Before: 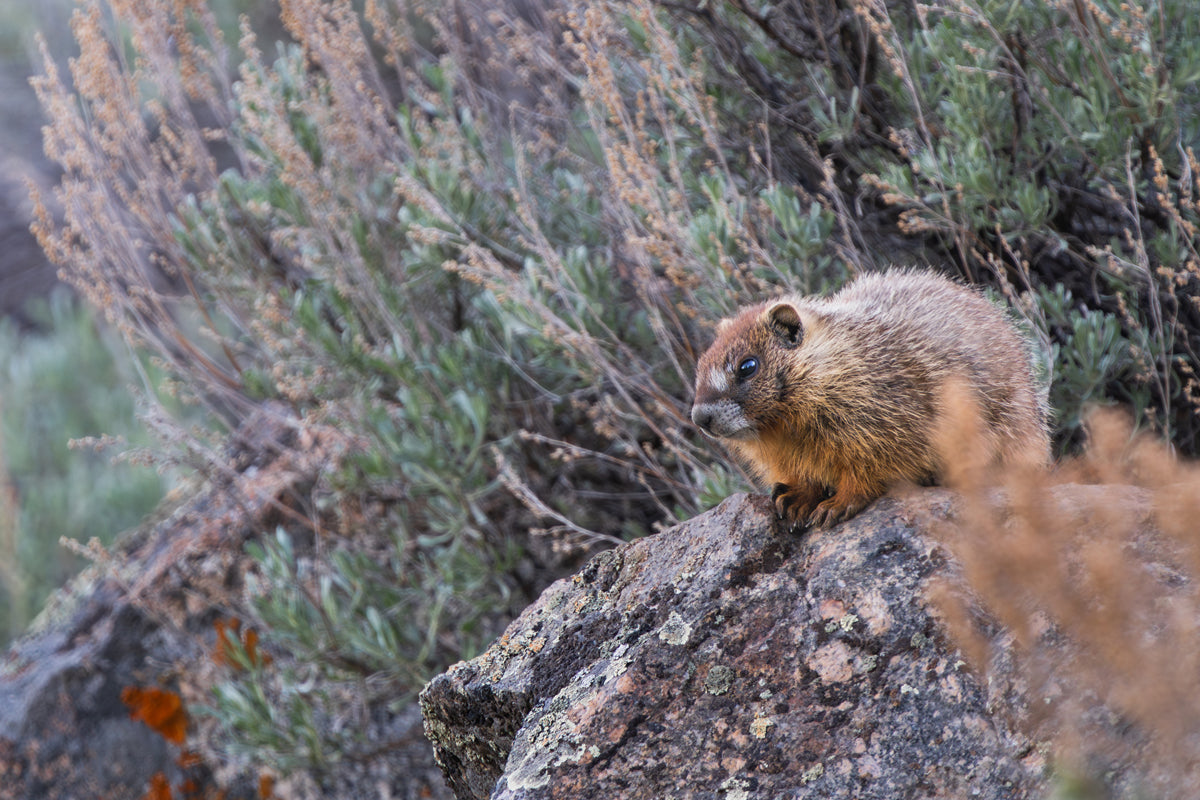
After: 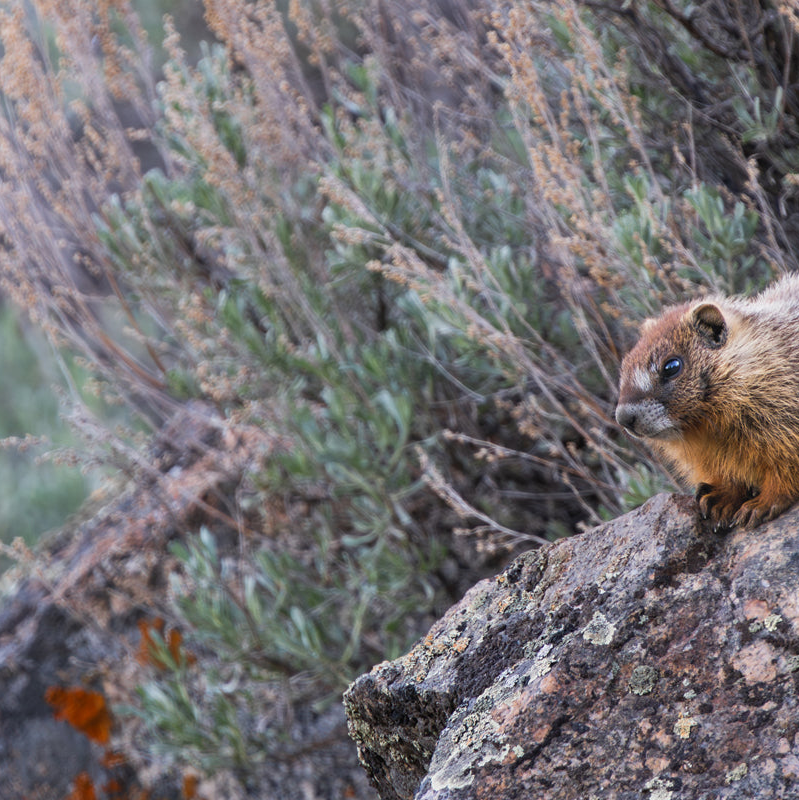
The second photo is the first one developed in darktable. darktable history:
crop and rotate: left 6.416%, right 26.954%
